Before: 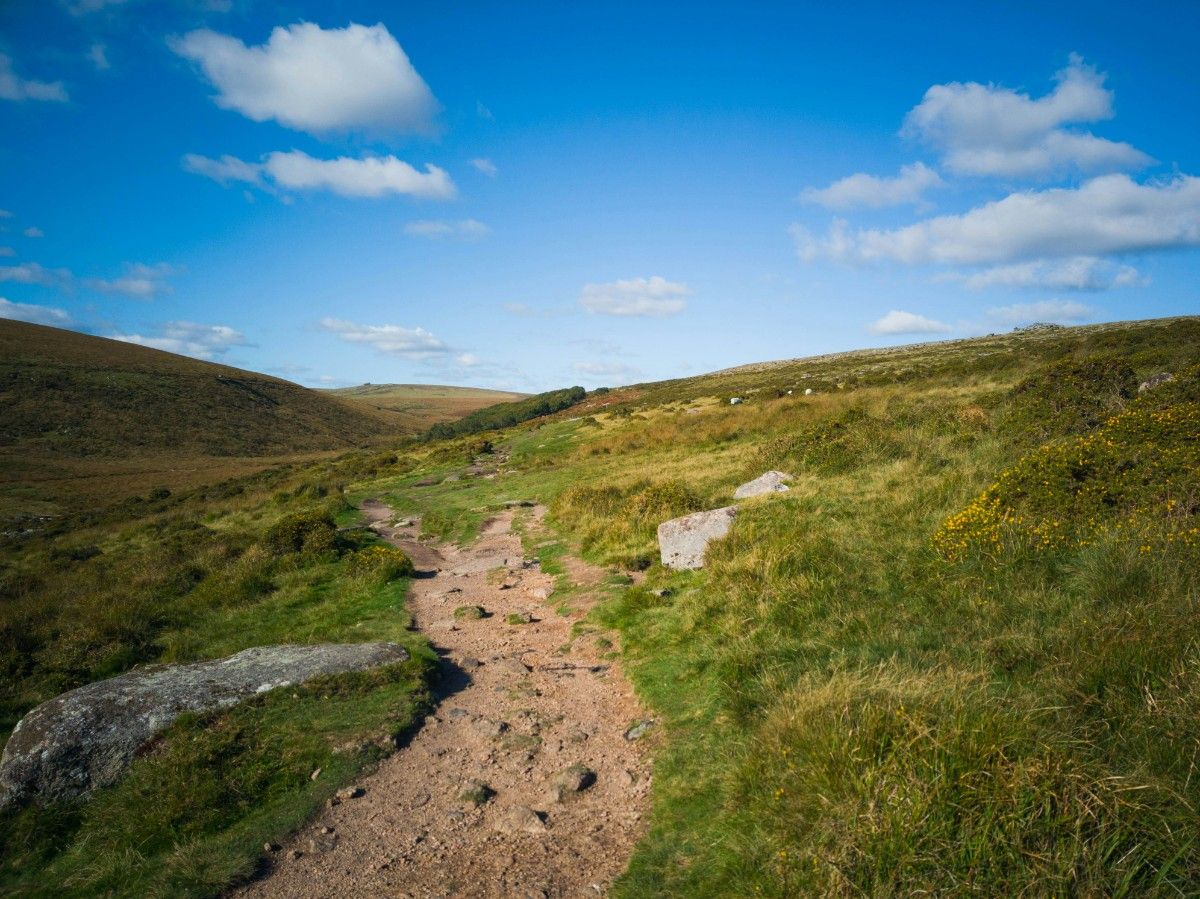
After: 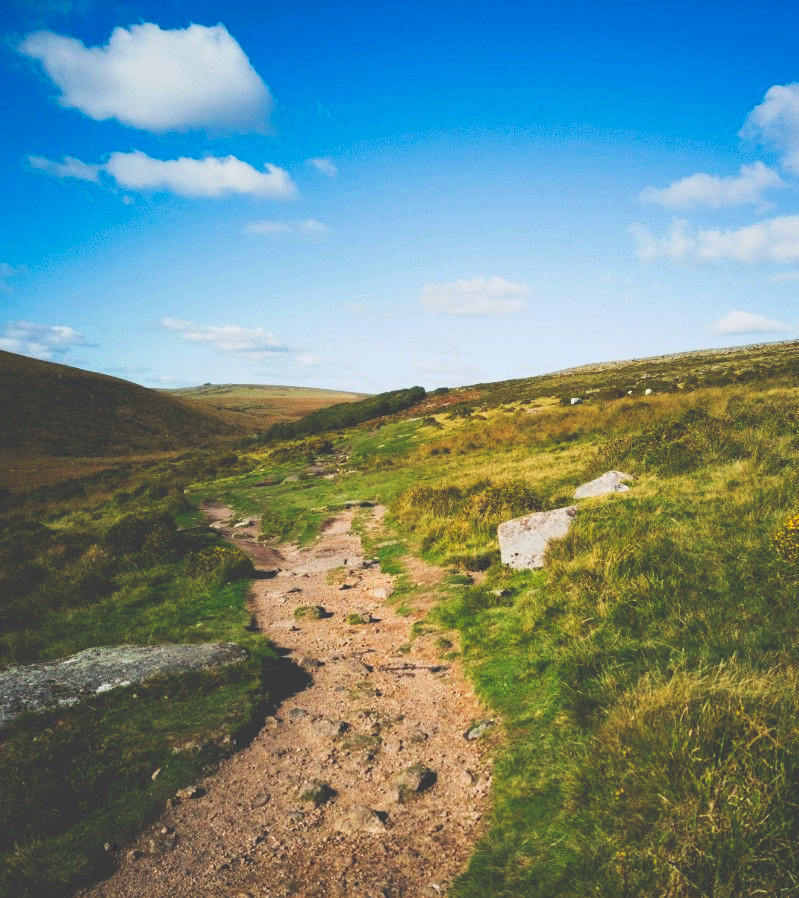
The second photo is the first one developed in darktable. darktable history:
tone curve: curves: ch0 [(0, 0) (0.003, 0.235) (0.011, 0.235) (0.025, 0.235) (0.044, 0.235) (0.069, 0.235) (0.1, 0.237) (0.136, 0.239) (0.177, 0.243) (0.224, 0.256) (0.277, 0.287) (0.335, 0.329) (0.399, 0.391) (0.468, 0.476) (0.543, 0.574) (0.623, 0.683) (0.709, 0.778) (0.801, 0.869) (0.898, 0.924) (1, 1)], preserve colors none
crop and rotate: left 13.352%, right 19.988%
